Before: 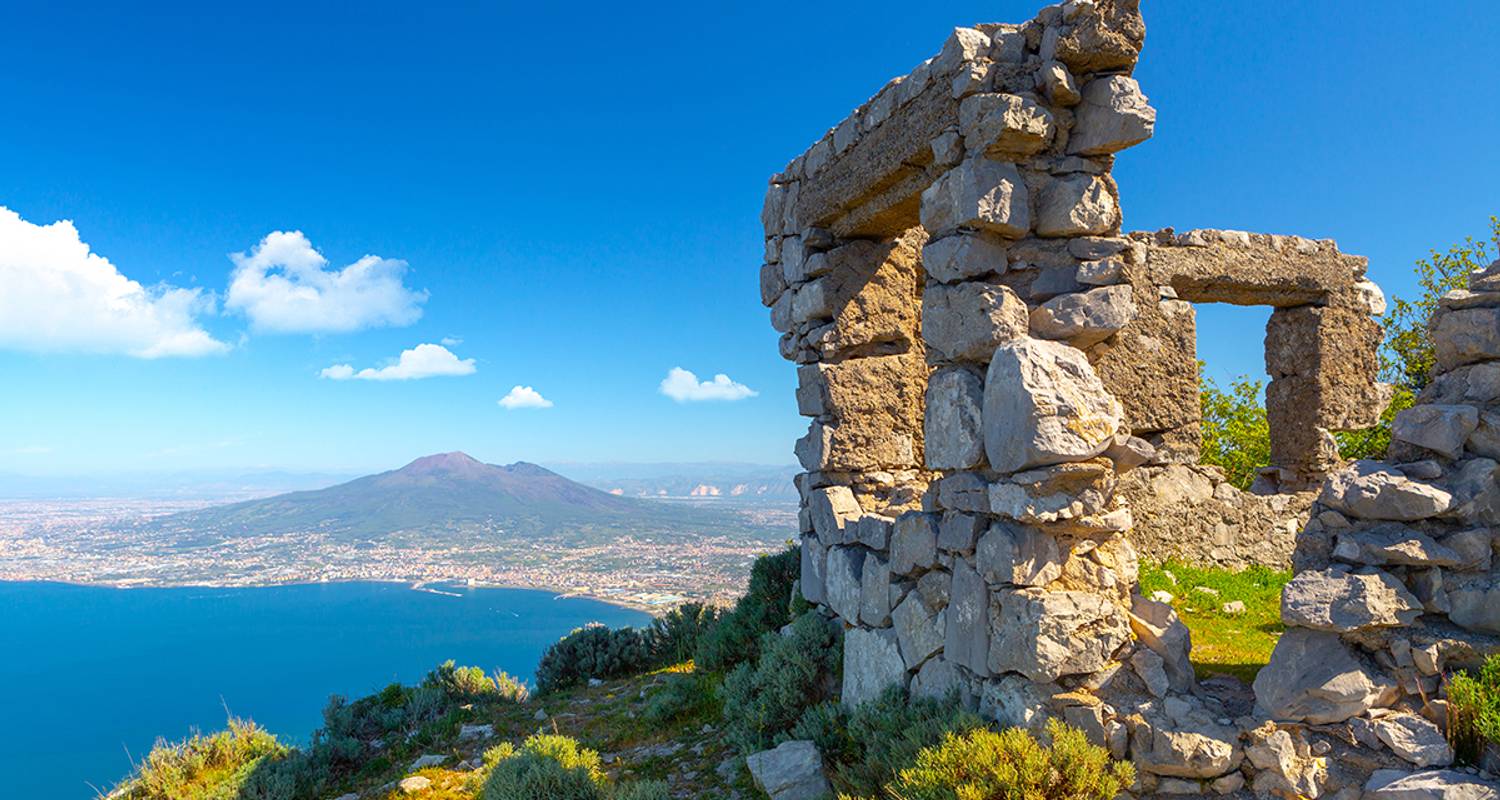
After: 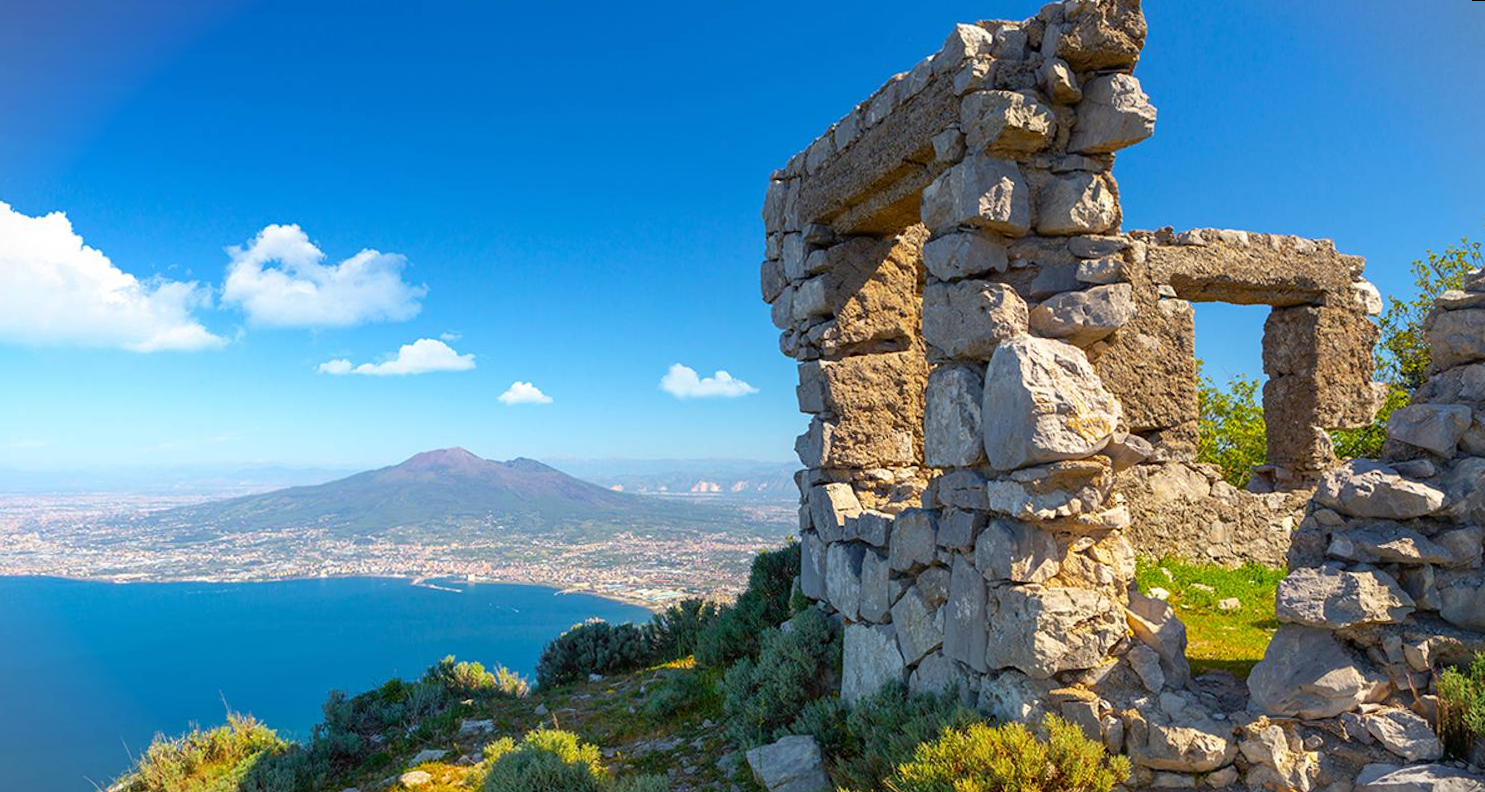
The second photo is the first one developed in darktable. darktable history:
rotate and perspective: rotation 0.174°, lens shift (vertical) 0.013, lens shift (horizontal) 0.019, shear 0.001, automatic cropping original format, crop left 0.007, crop right 0.991, crop top 0.016, crop bottom 0.997
vignetting: fall-off start 100%, brightness -0.282, width/height ratio 1.31
